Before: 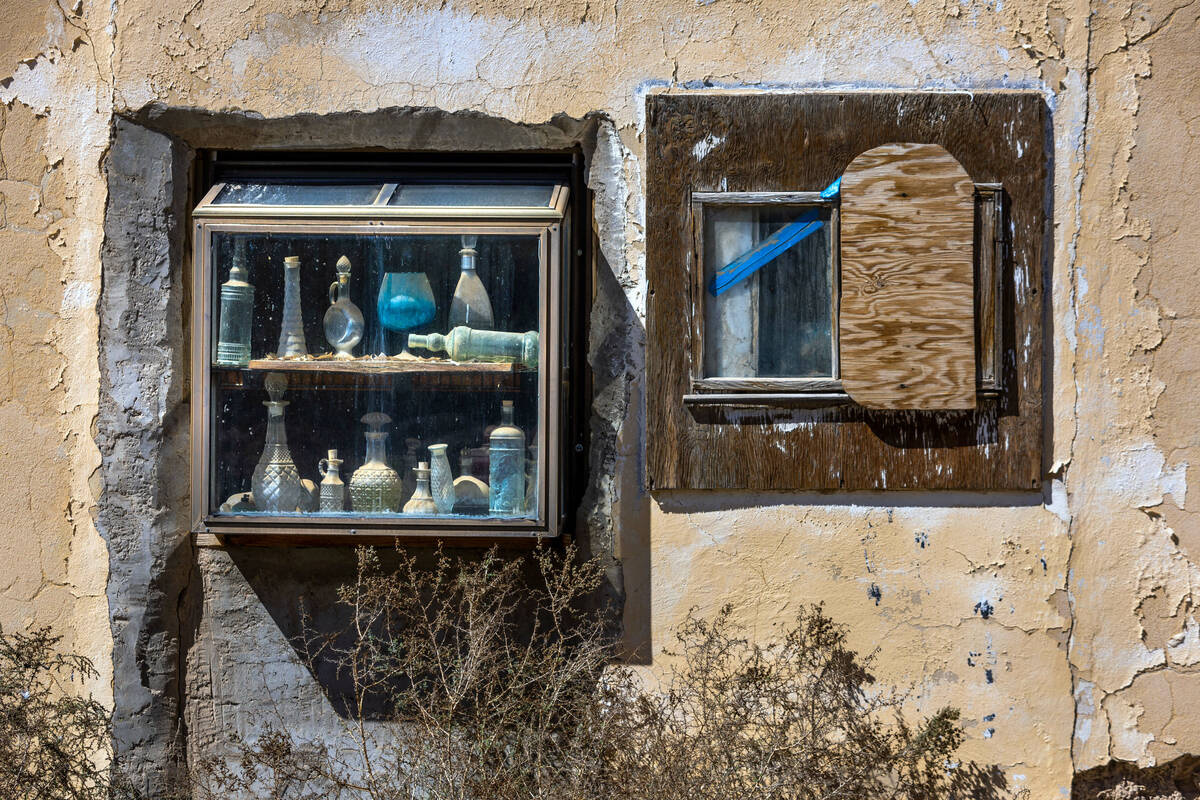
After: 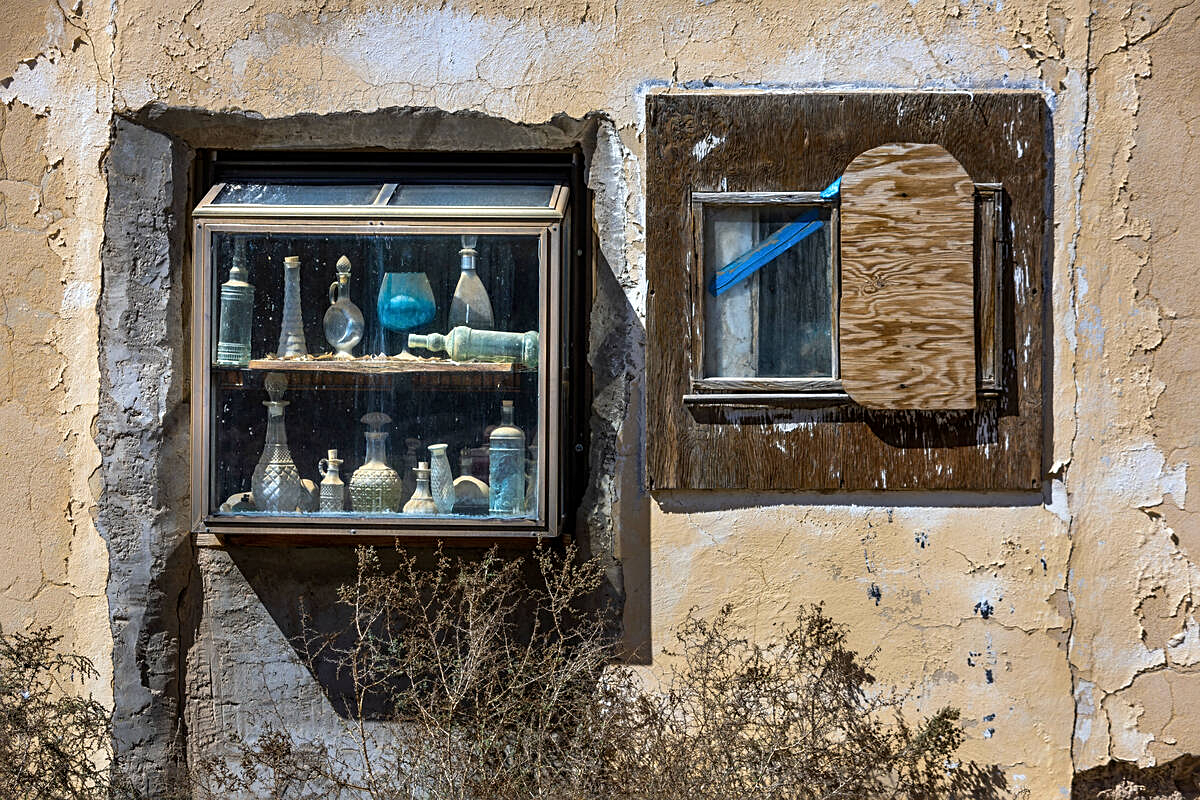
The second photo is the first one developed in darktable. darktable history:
sharpen: radius 2.116, amount 0.388, threshold 0.048
